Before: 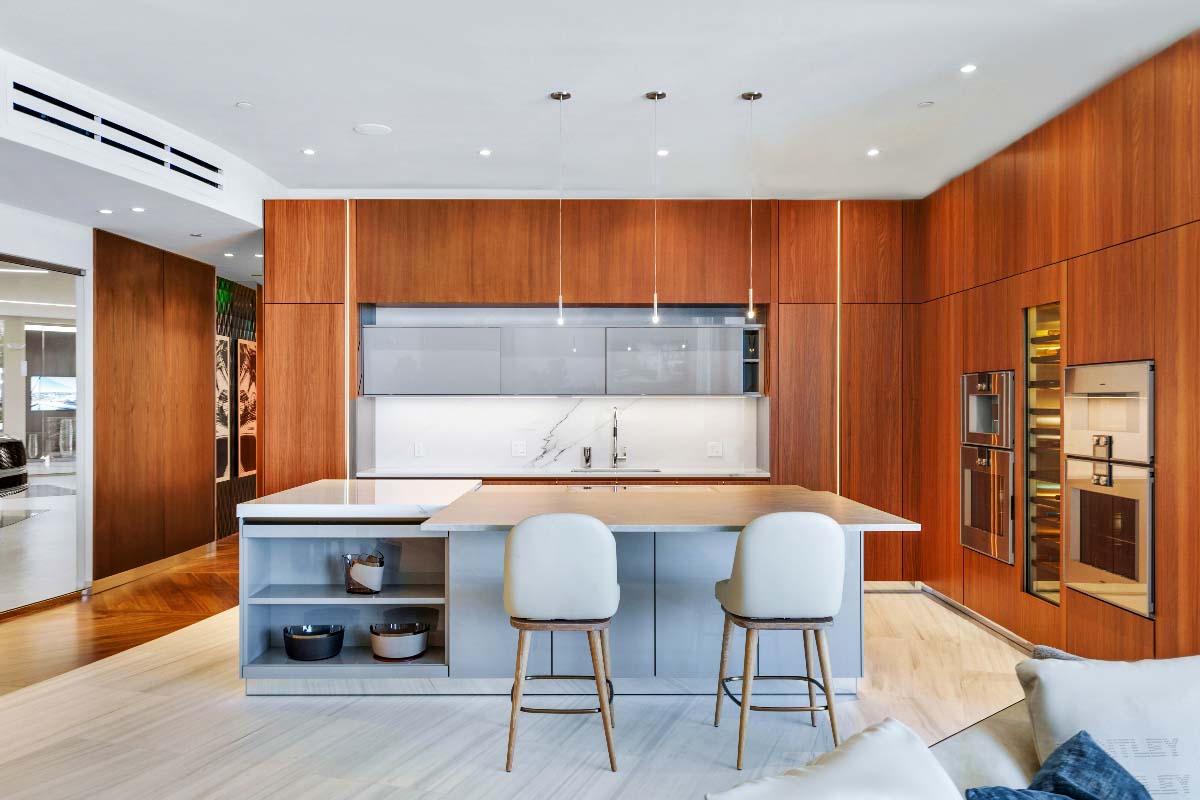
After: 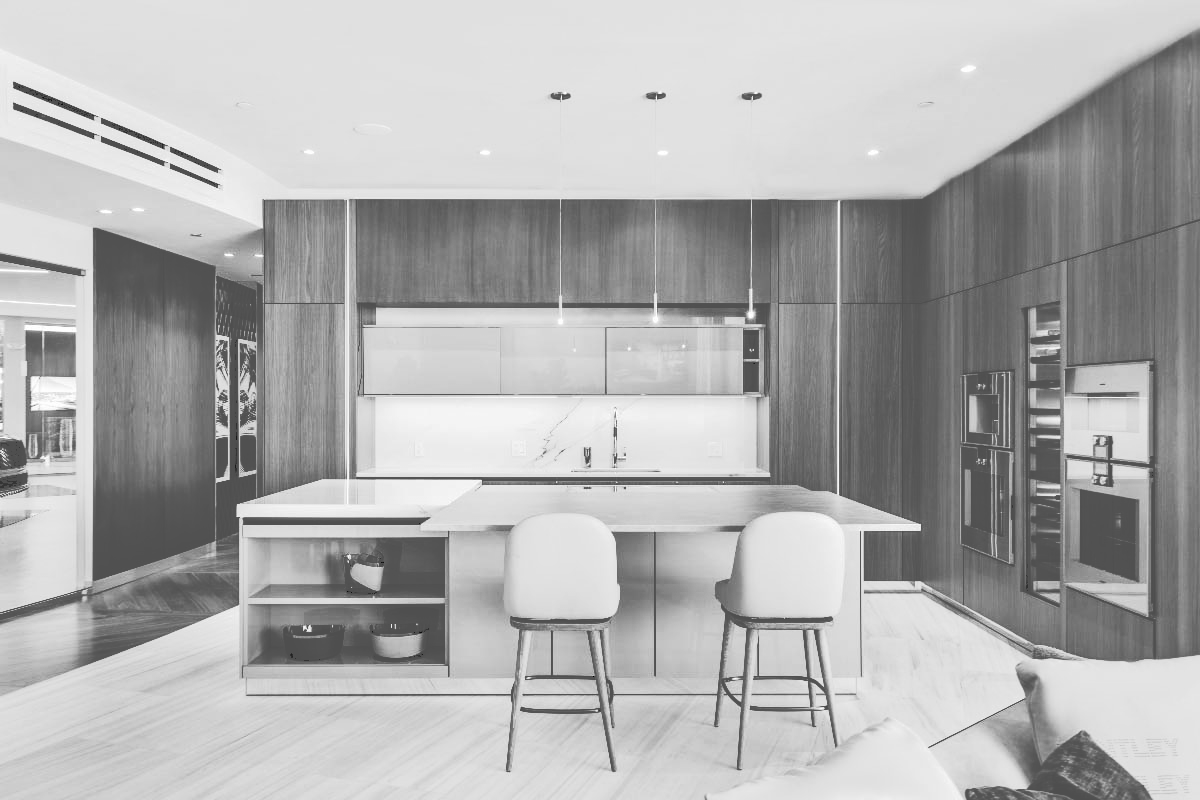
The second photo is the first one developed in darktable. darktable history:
tone curve: curves: ch0 [(0, 0) (0.003, 0.331) (0.011, 0.333) (0.025, 0.333) (0.044, 0.334) (0.069, 0.335) (0.1, 0.338) (0.136, 0.342) (0.177, 0.347) (0.224, 0.352) (0.277, 0.359) (0.335, 0.39) (0.399, 0.434) (0.468, 0.509) (0.543, 0.615) (0.623, 0.731) (0.709, 0.814) (0.801, 0.88) (0.898, 0.921) (1, 1)], preserve colors none
monochrome: on, module defaults
